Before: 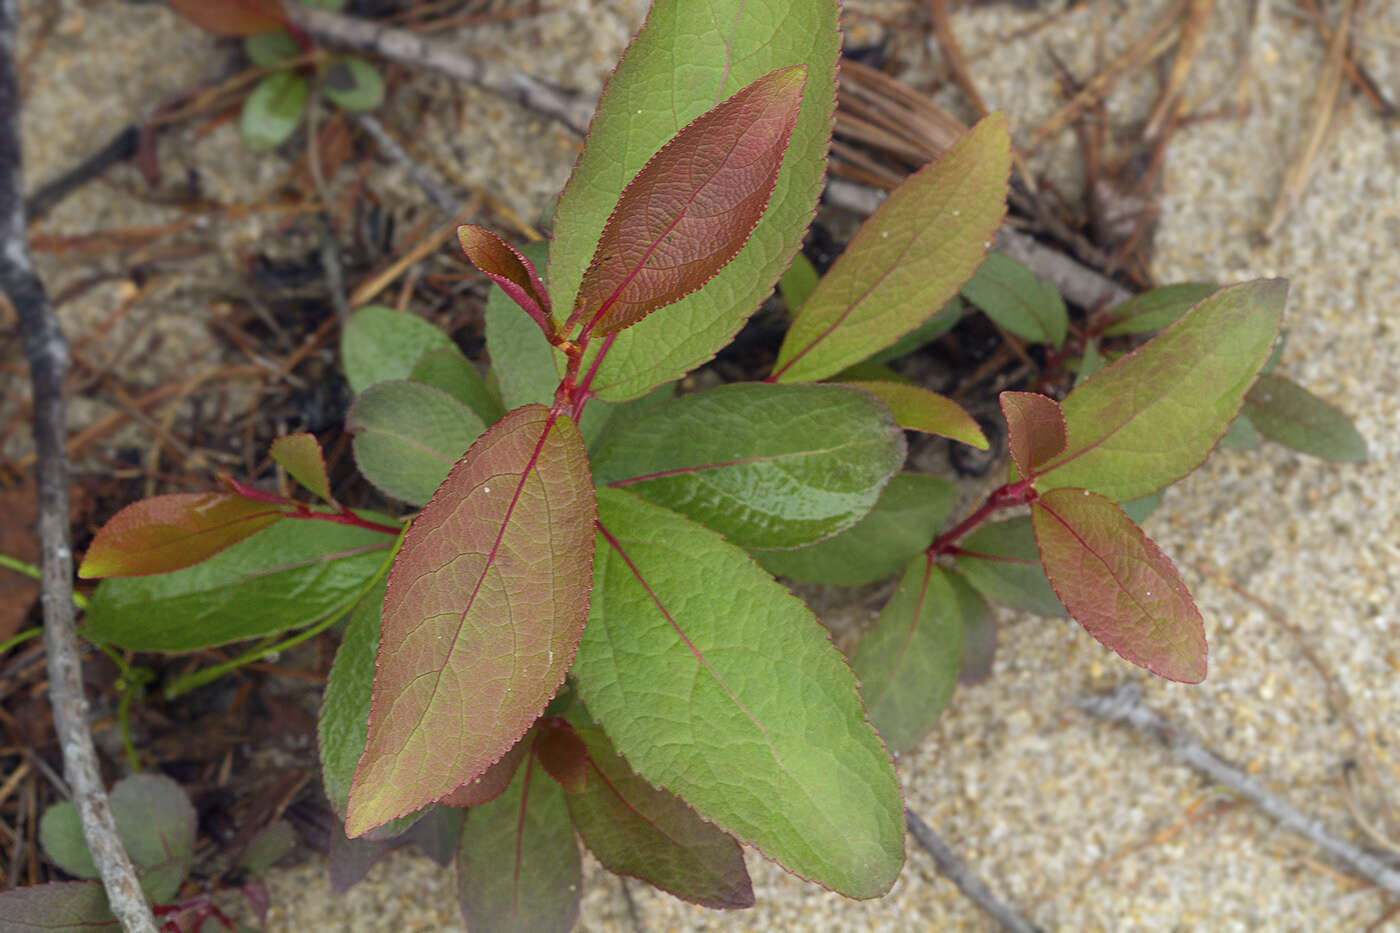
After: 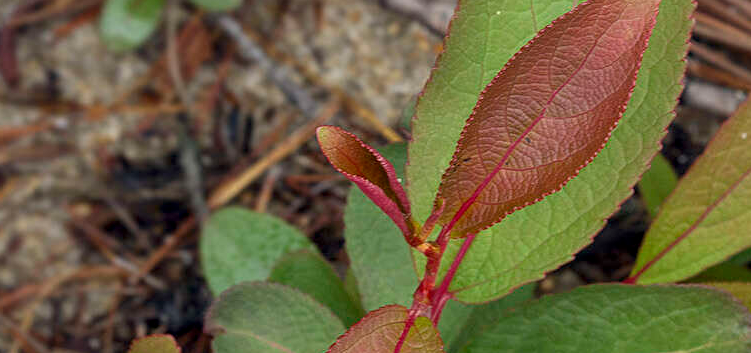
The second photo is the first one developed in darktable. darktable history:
crop: left 10.121%, top 10.631%, right 36.218%, bottom 51.526%
local contrast: on, module defaults
